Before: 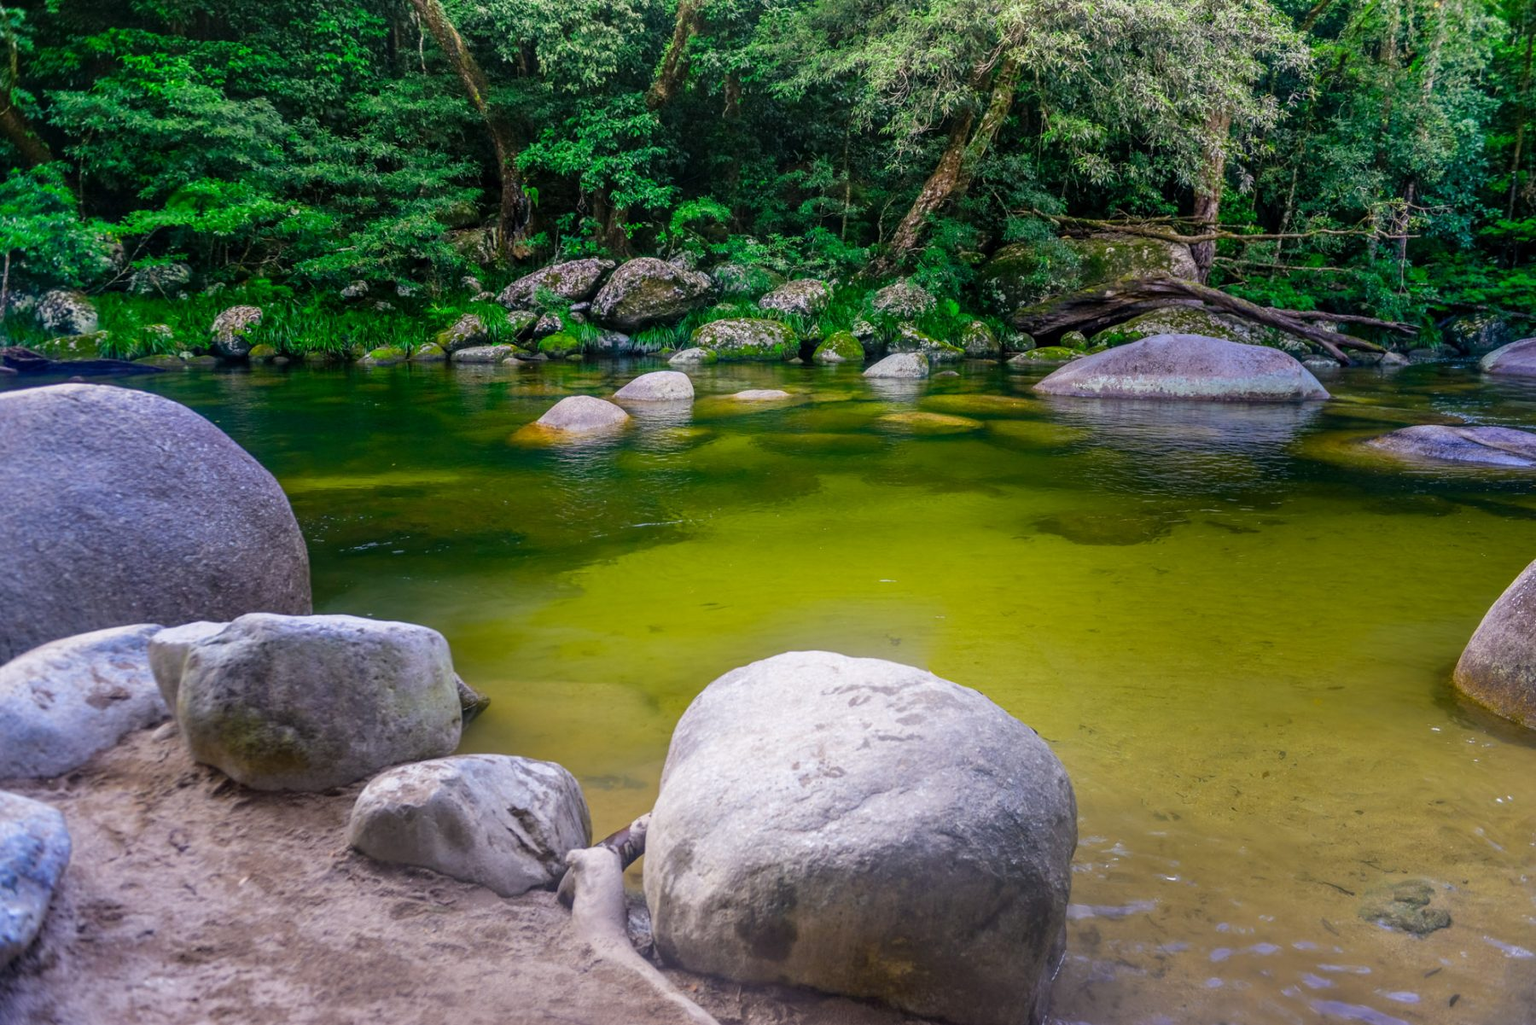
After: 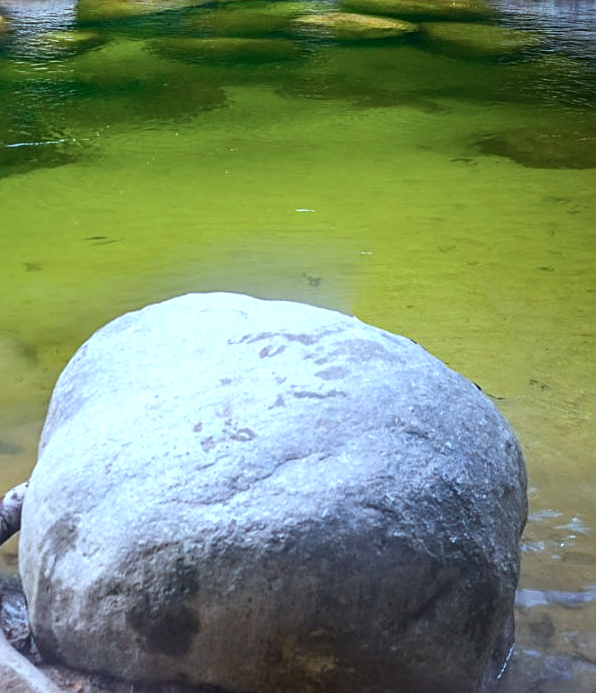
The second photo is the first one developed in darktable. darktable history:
tone equalizer: -8 EV -0.417 EV, -7 EV -0.389 EV, -6 EV -0.333 EV, -5 EV -0.222 EV, -3 EV 0.222 EV, -2 EV 0.333 EV, -1 EV 0.389 EV, +0 EV 0.417 EV, edges refinement/feathering 500, mask exposure compensation -1.57 EV, preserve details no
color correction: highlights a* -9.73, highlights b* -21.22
sharpen: on, module defaults
crop: left 40.878%, top 39.176%, right 25.993%, bottom 3.081%
